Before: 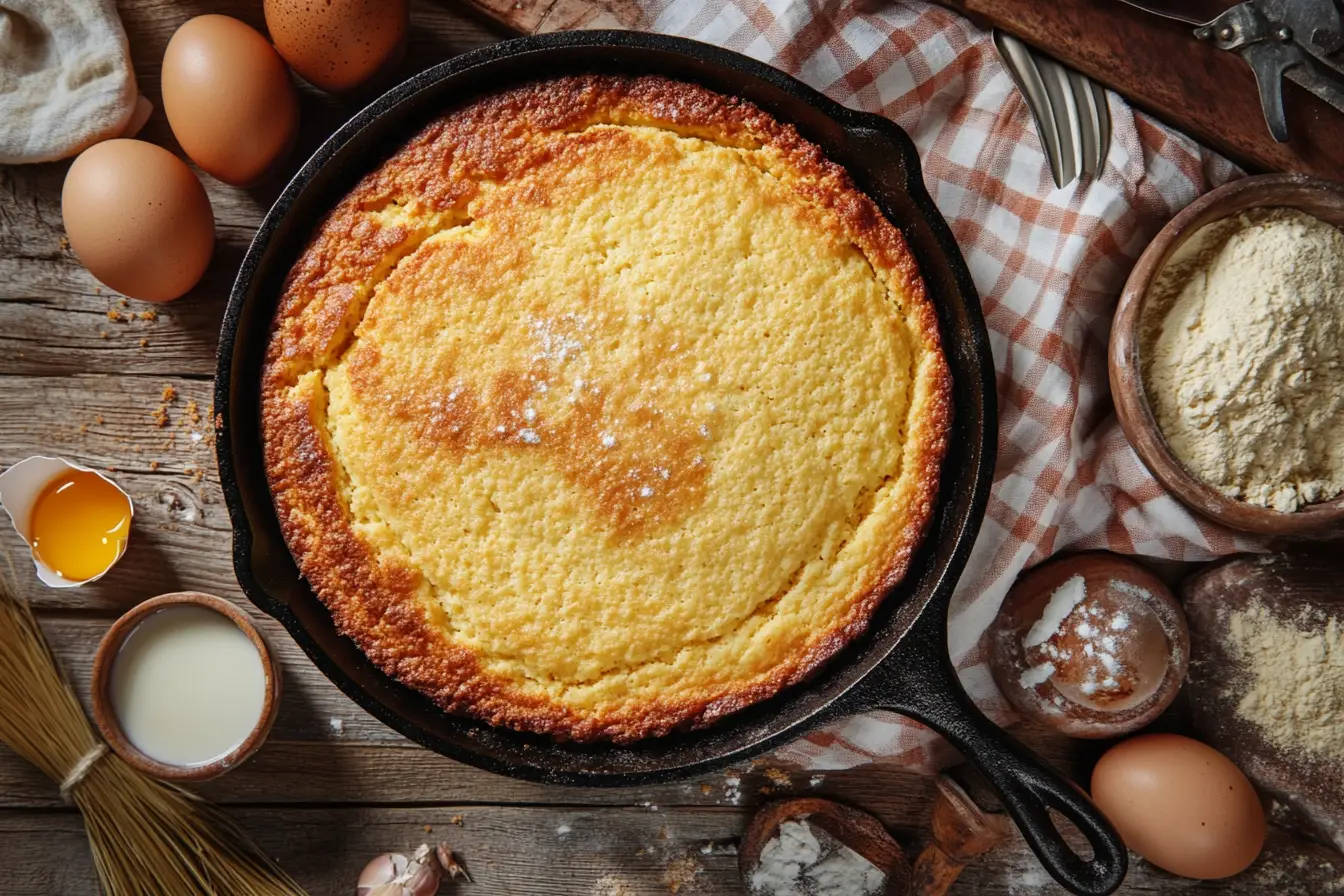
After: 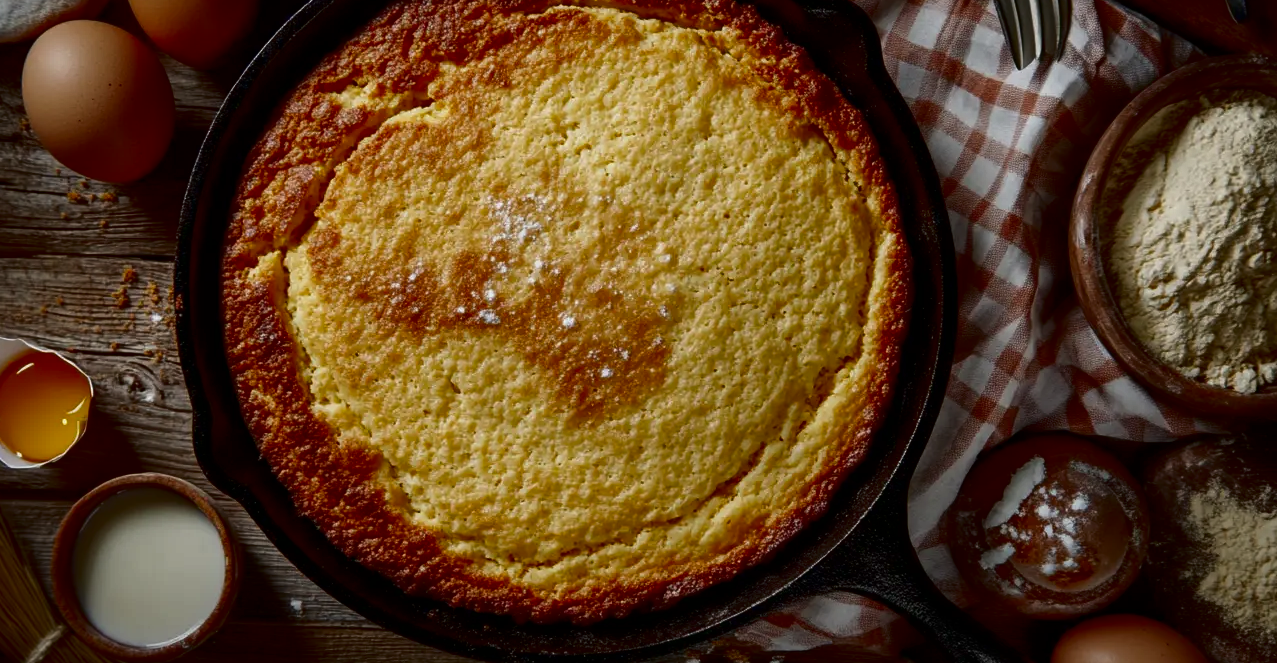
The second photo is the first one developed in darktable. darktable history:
contrast brightness saturation: brightness -0.52
crop and rotate: left 2.991%, top 13.302%, right 1.981%, bottom 12.636%
